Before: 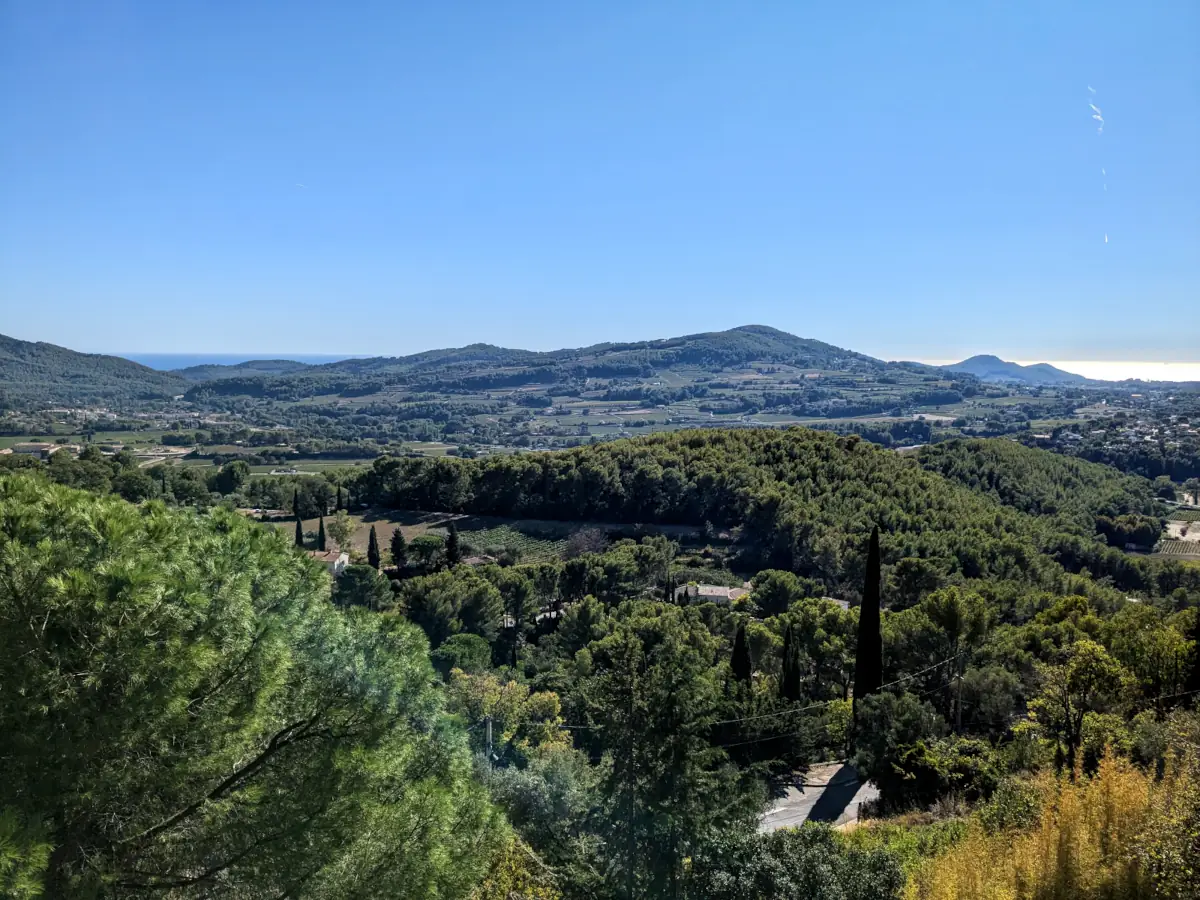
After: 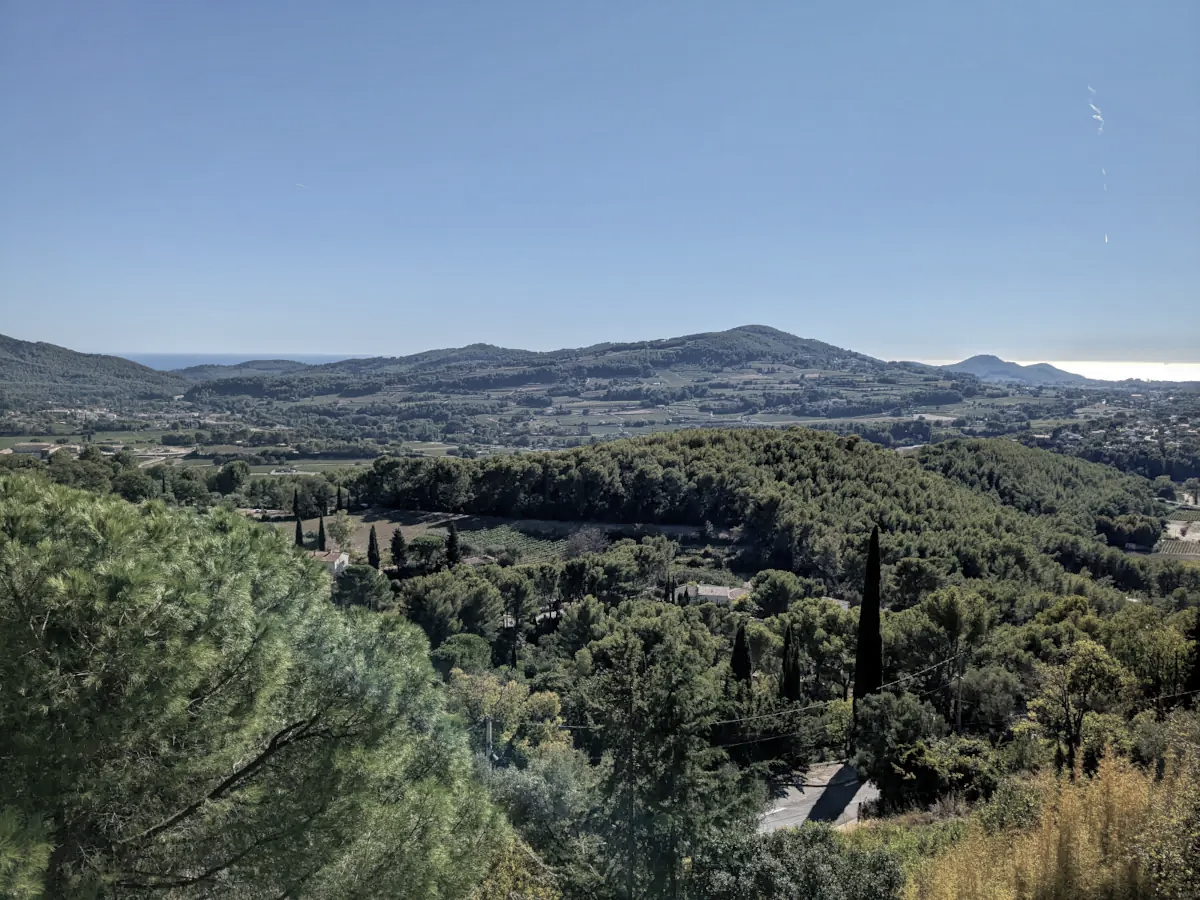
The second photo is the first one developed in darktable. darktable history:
tone equalizer: on, module defaults
shadows and highlights: on, module defaults
color correction: highlights b* -0.033, saturation 0.601
